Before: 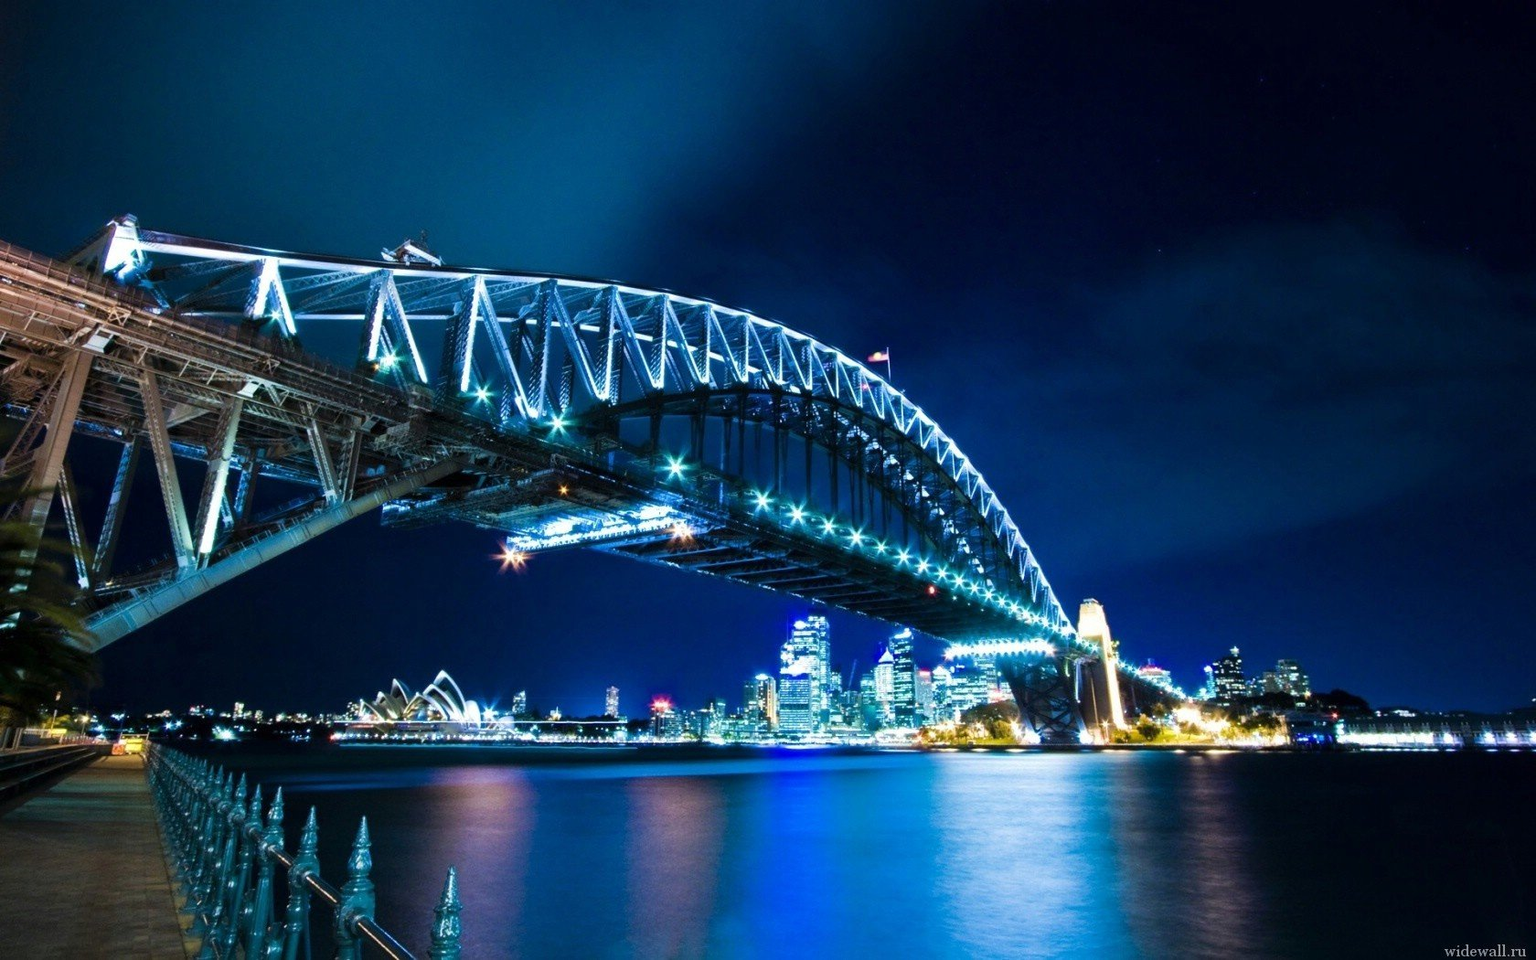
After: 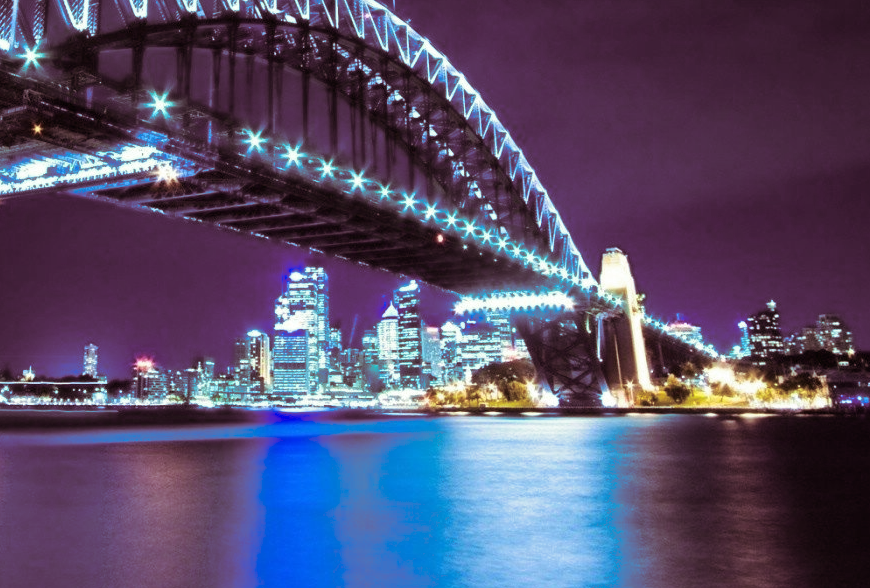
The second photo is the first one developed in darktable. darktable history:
crop: left 34.479%, top 38.822%, right 13.718%, bottom 5.172%
split-toning: on, module defaults
